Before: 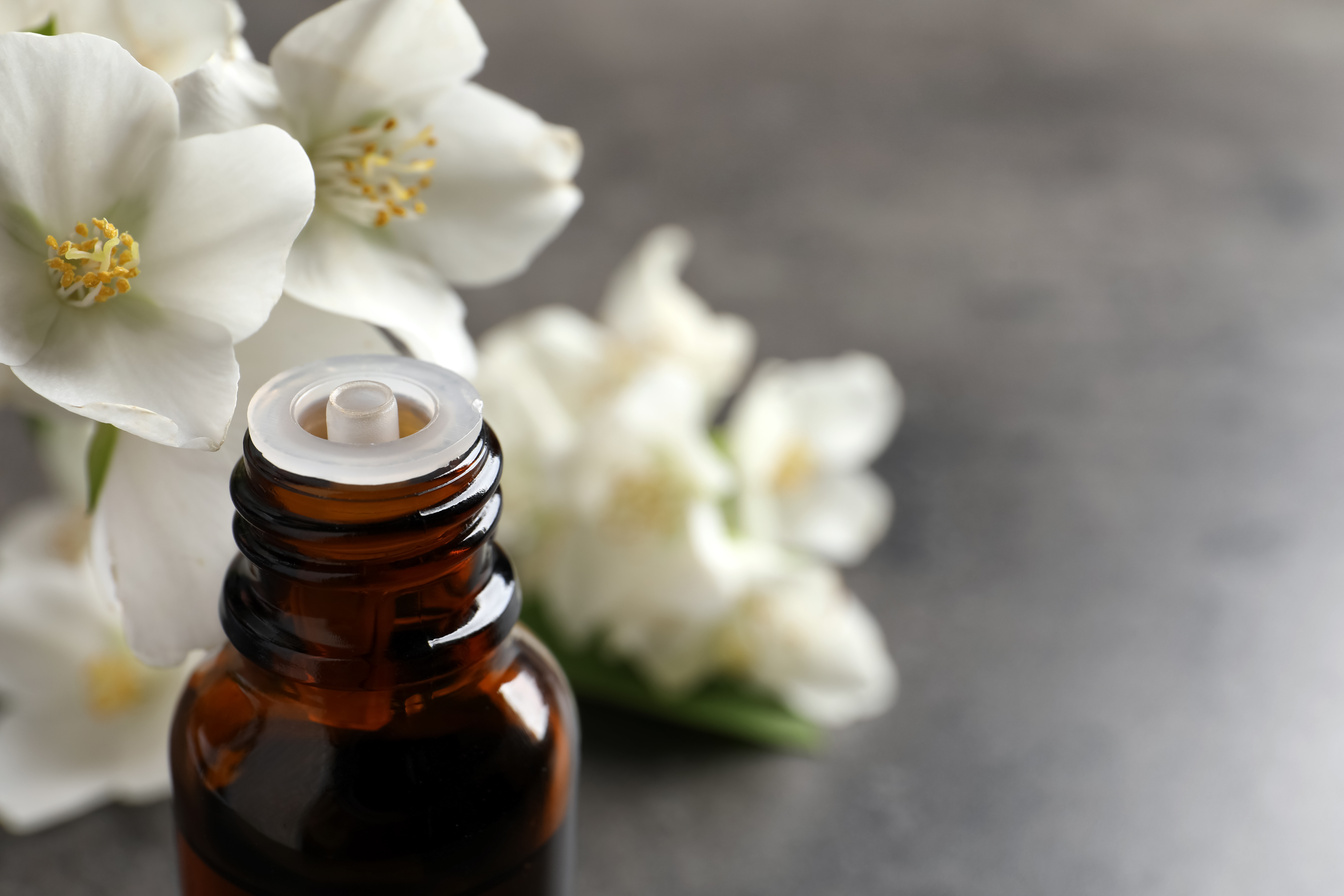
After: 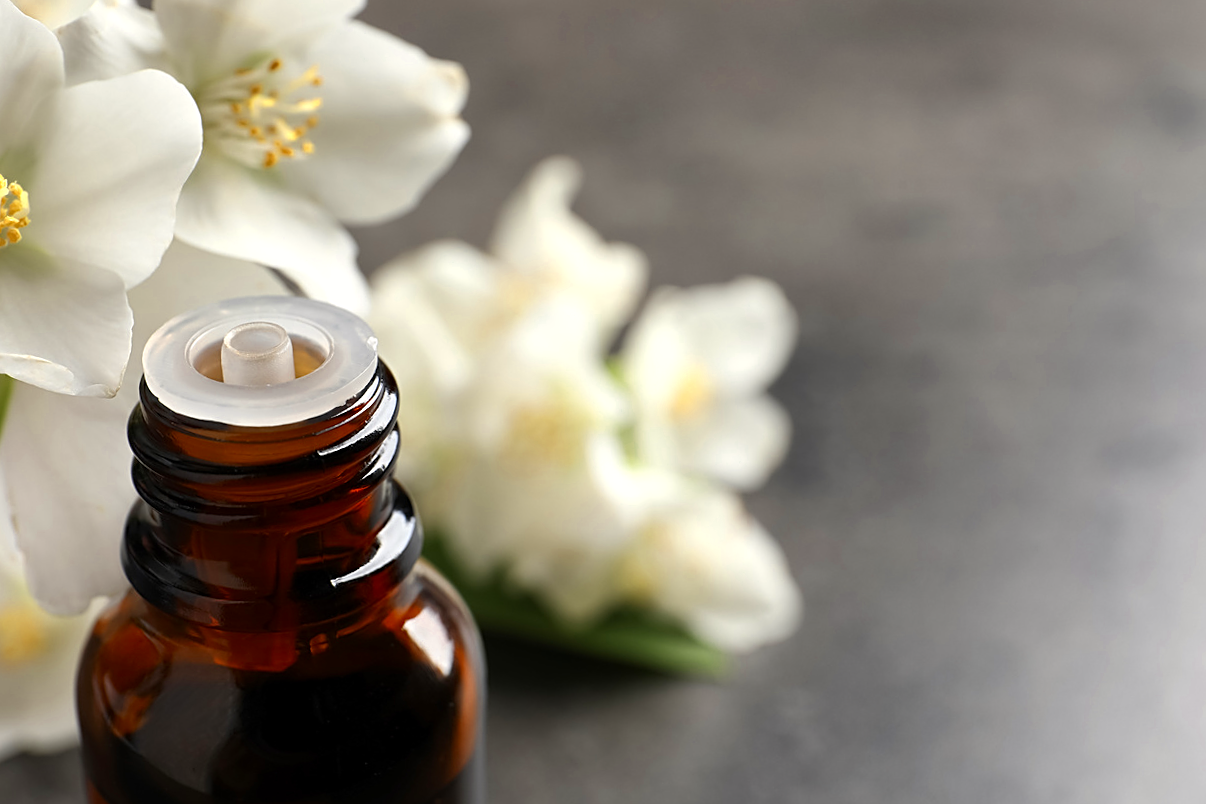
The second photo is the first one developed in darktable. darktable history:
white balance: red 1.009, blue 0.985
color zones: curves: ch0 [(0.004, 0.305) (0.261, 0.623) (0.389, 0.399) (0.708, 0.571) (0.947, 0.34)]; ch1 [(0.025, 0.645) (0.229, 0.584) (0.326, 0.551) (0.484, 0.262) (0.757, 0.643)]
crop and rotate: angle 1.96°, left 5.673%, top 5.673%
tone equalizer: on, module defaults
sharpen: on, module defaults
